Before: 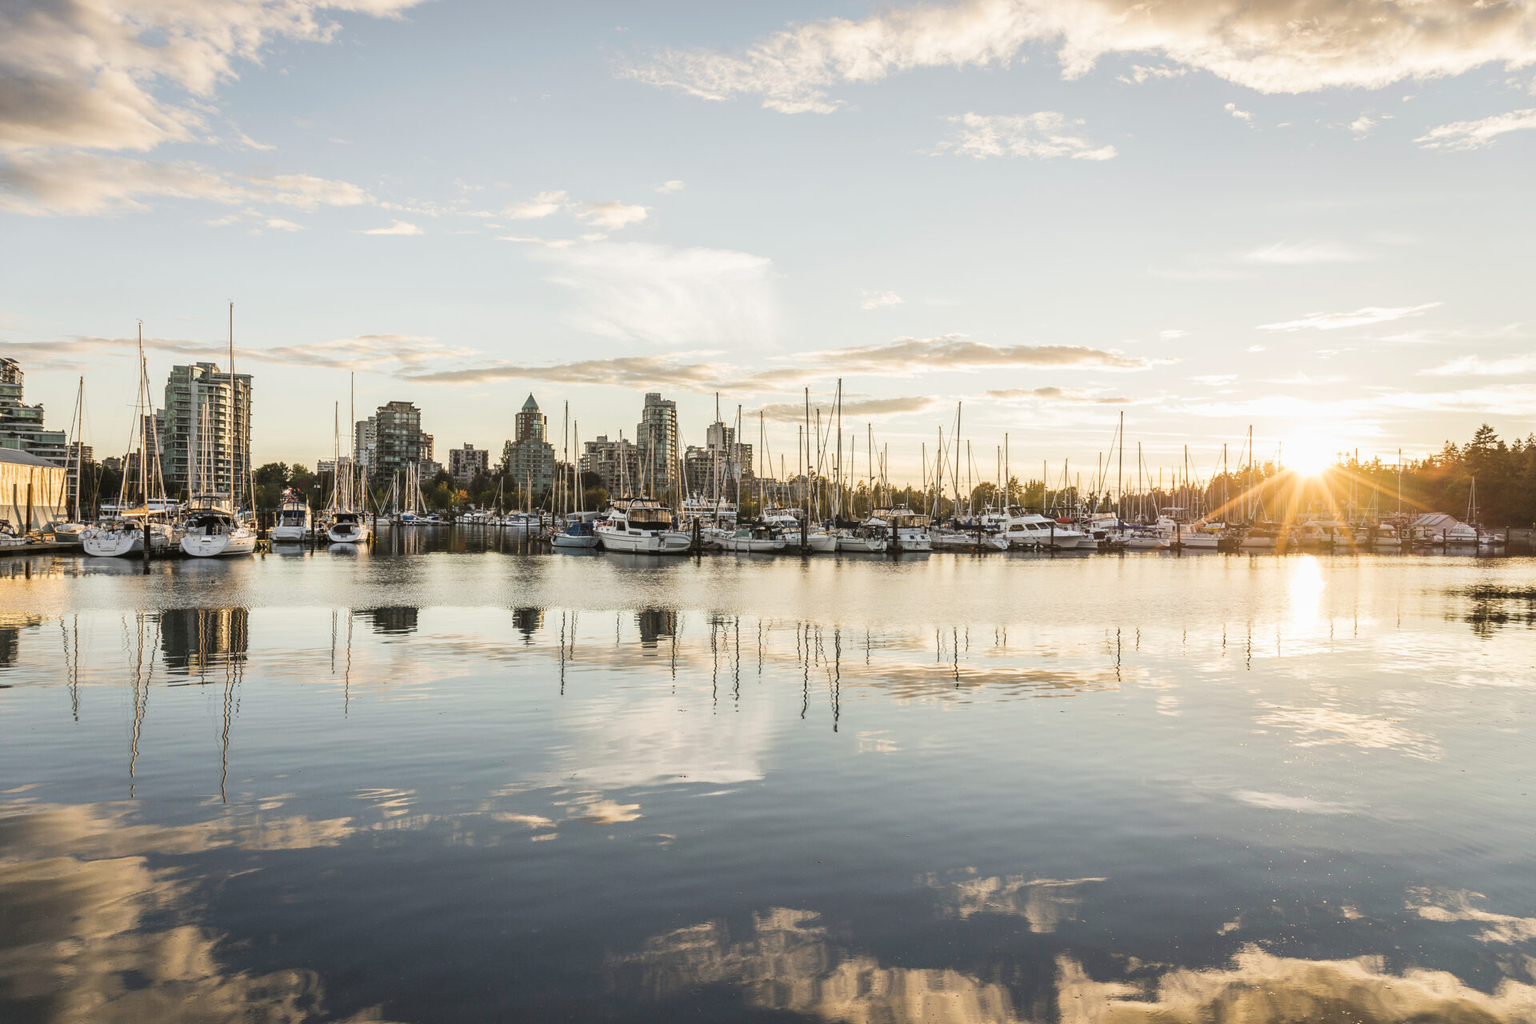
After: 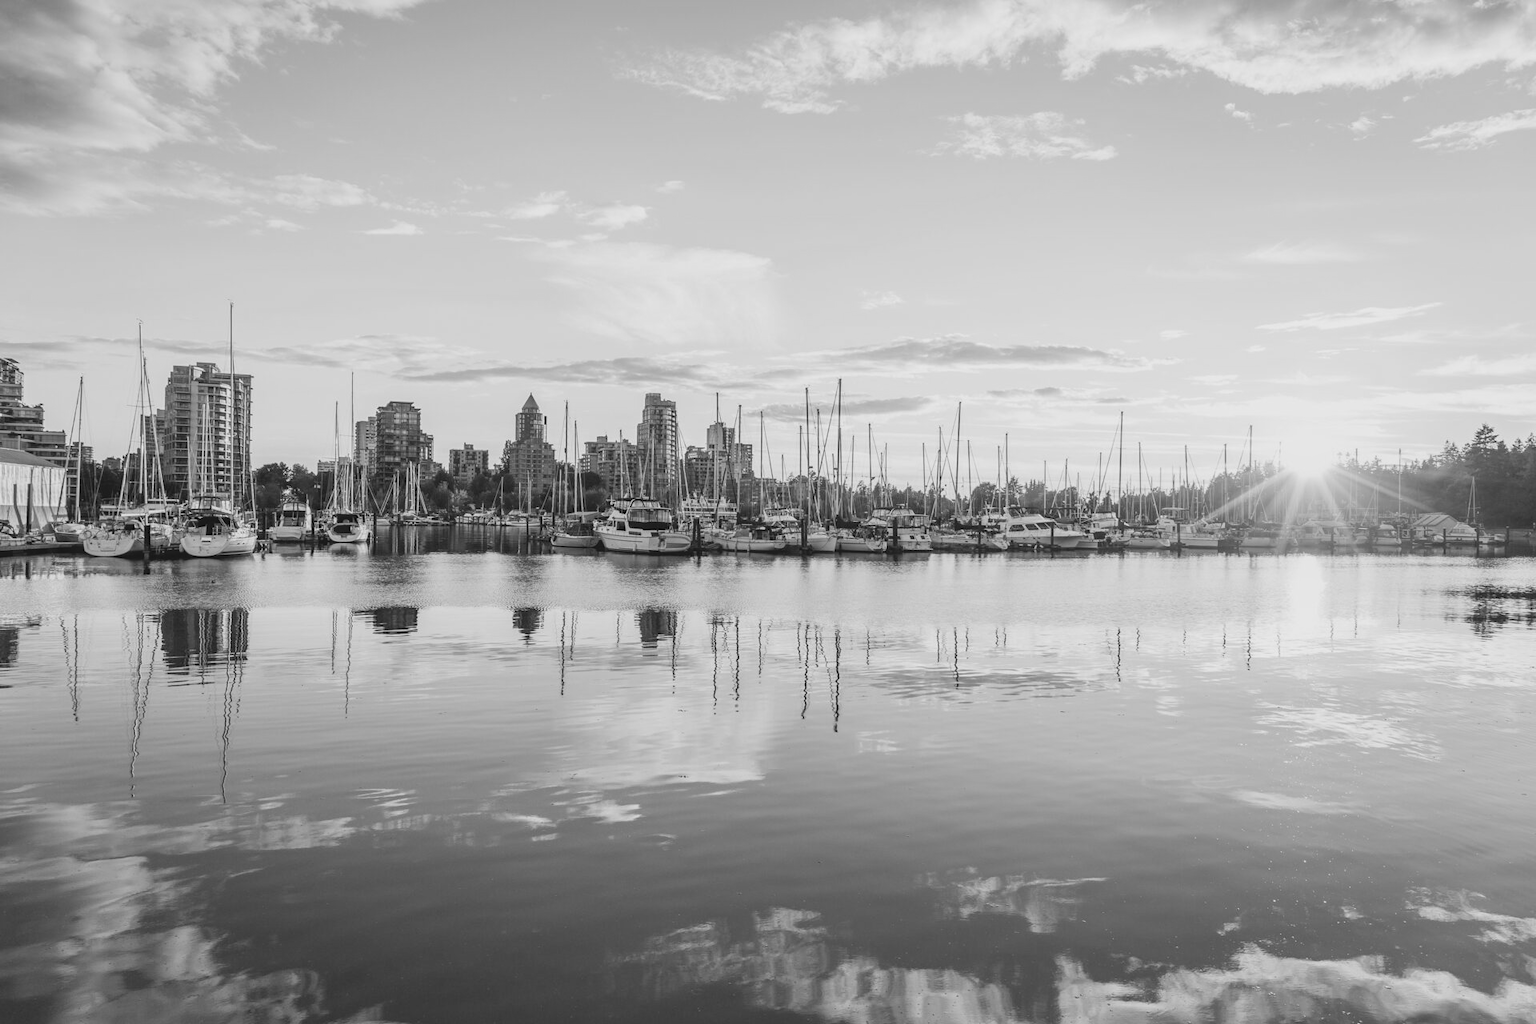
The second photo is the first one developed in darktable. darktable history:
monochrome: a 1.94, b -0.638
lowpass: radius 0.1, contrast 0.85, saturation 1.1, unbound 0
